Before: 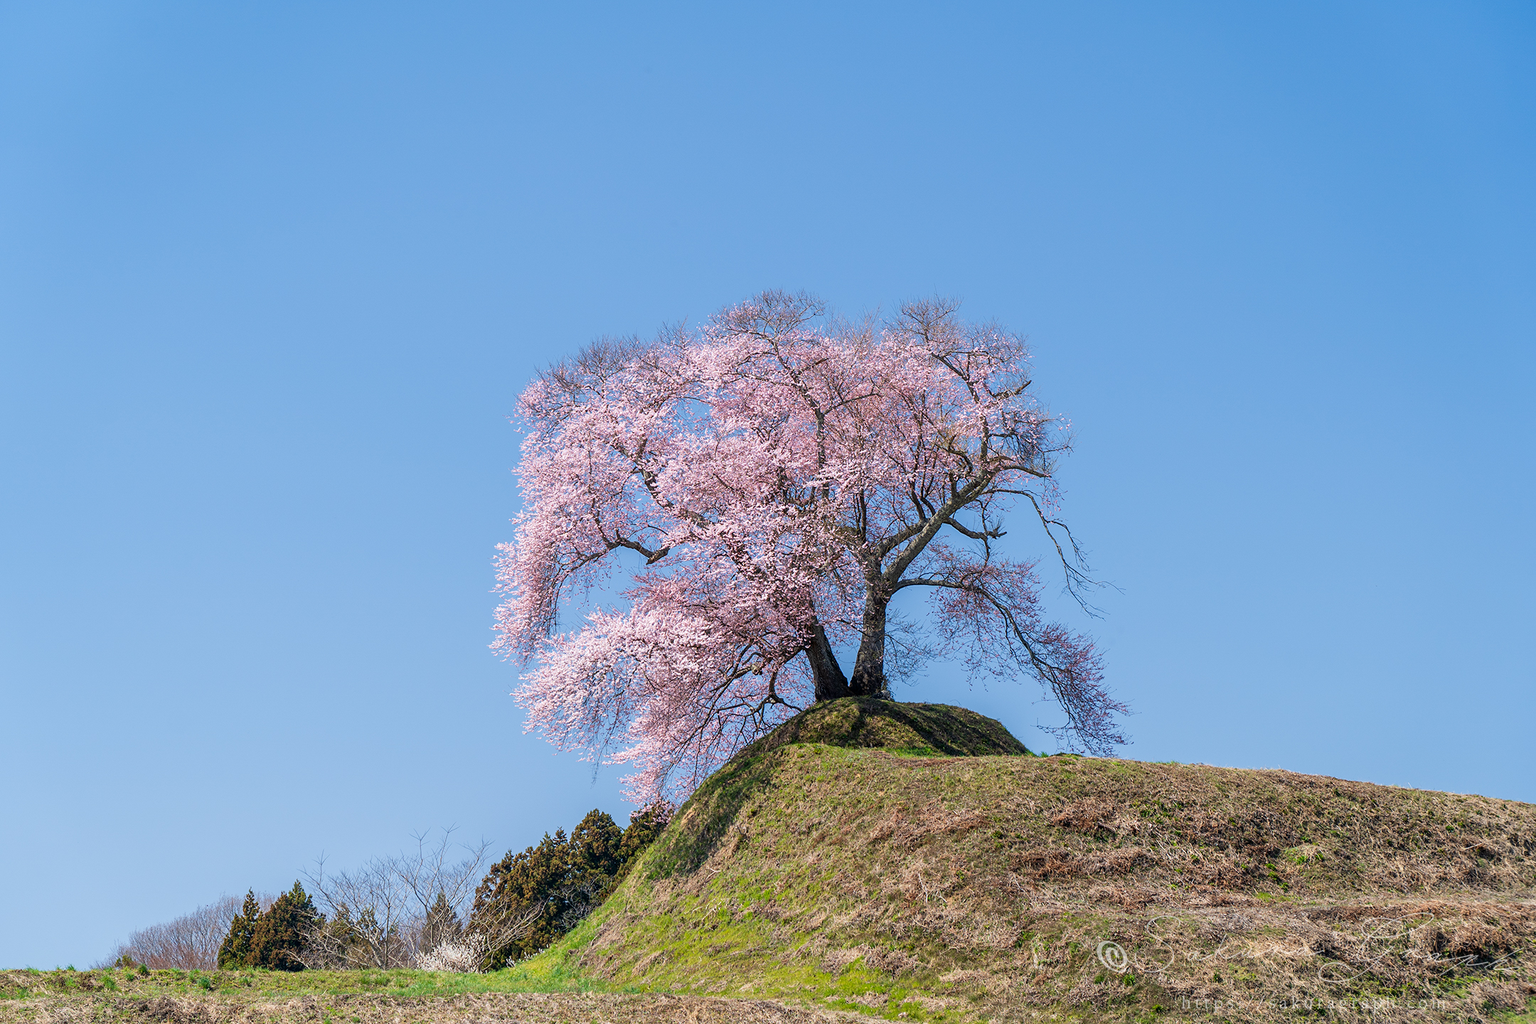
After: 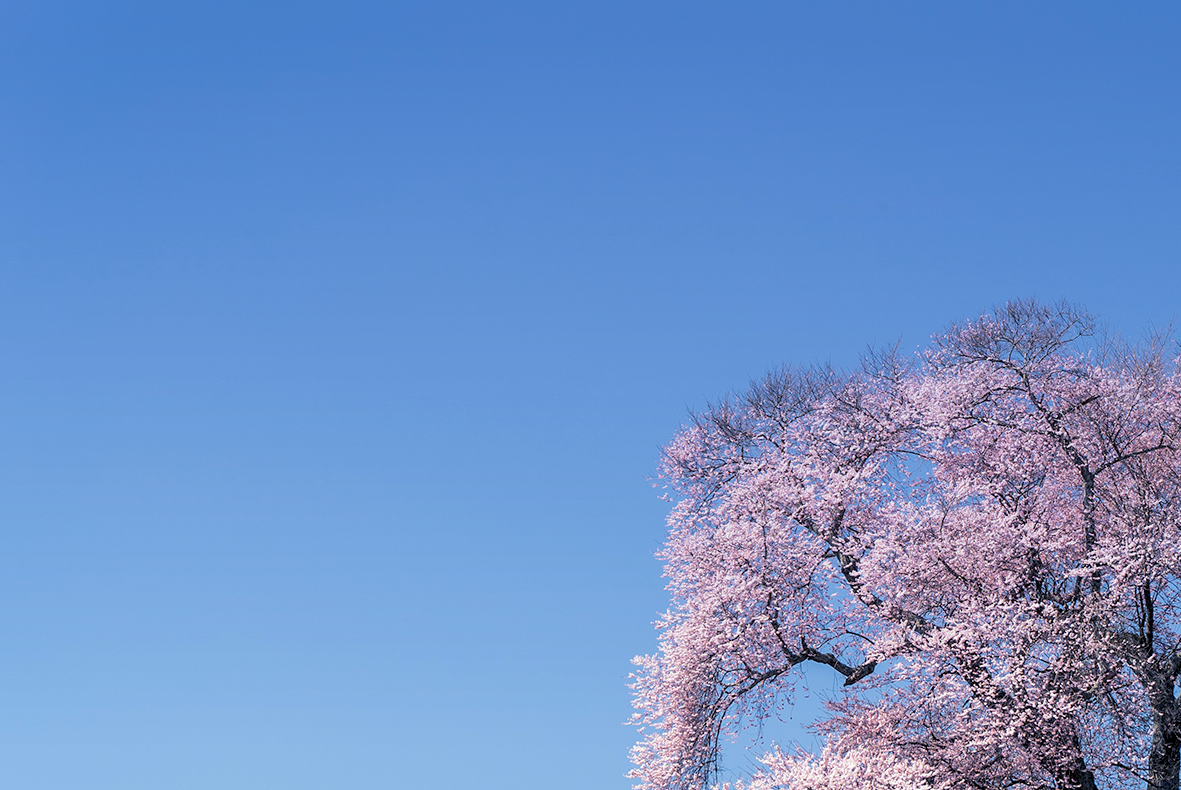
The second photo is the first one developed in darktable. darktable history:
crop and rotate: left 3.047%, top 7.509%, right 42.236%, bottom 37.598%
split-toning: shadows › hue 230.4°
graduated density: hue 238.83°, saturation 50%
exposure: black level correction 0.01, exposure 0.014 EV, compensate highlight preservation false
